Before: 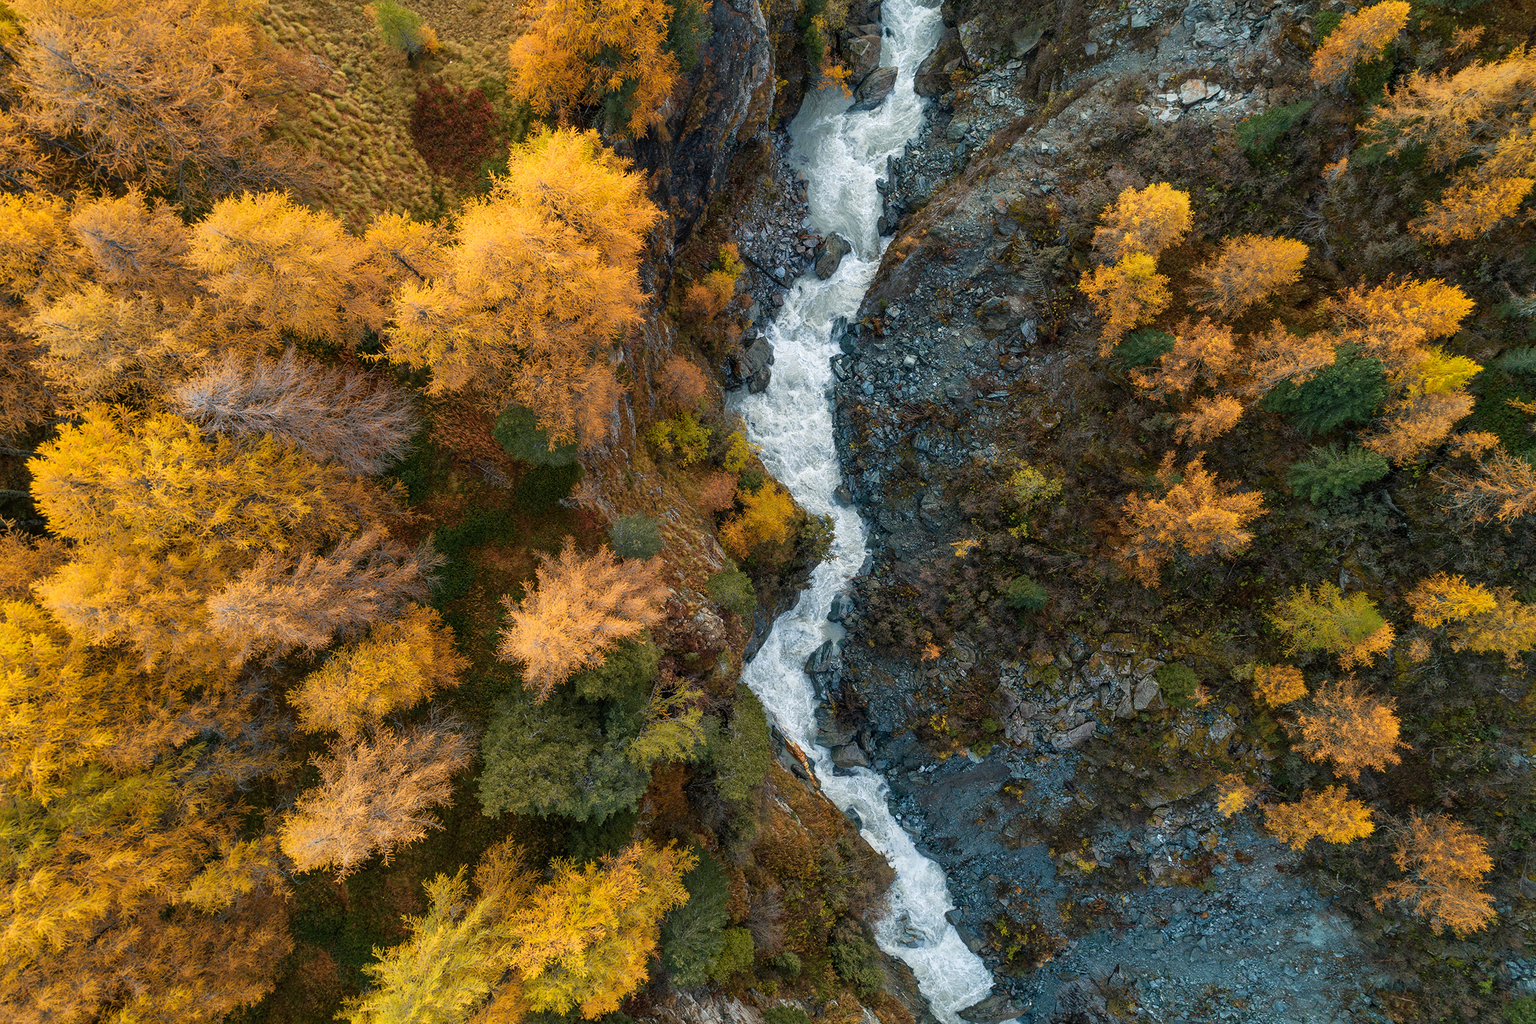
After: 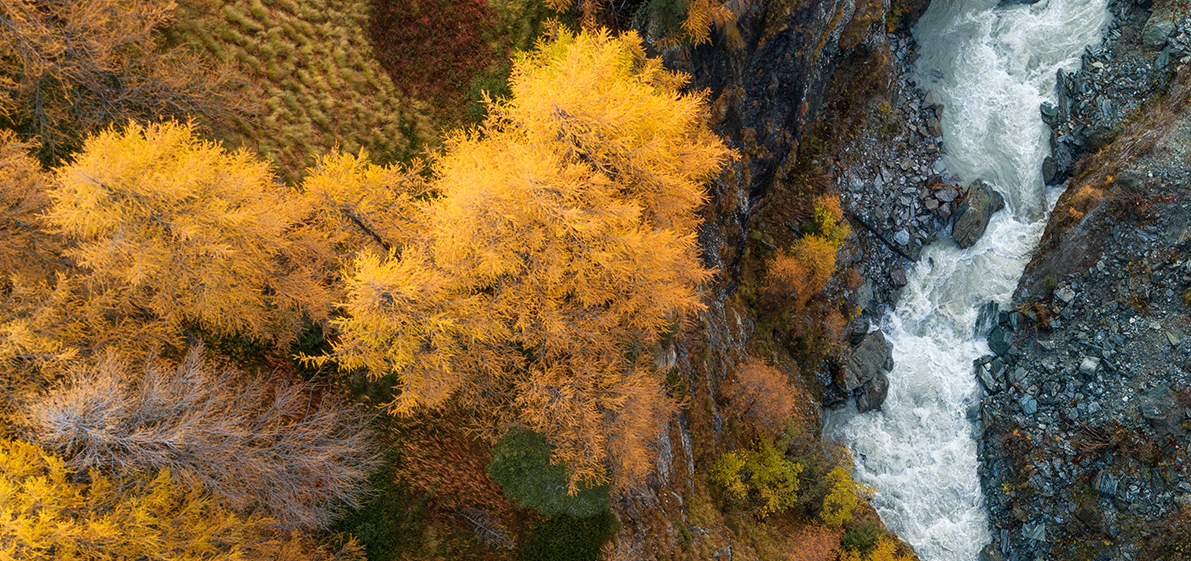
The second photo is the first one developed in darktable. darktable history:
crop: left 10.084%, top 10.545%, right 36.116%, bottom 51.421%
